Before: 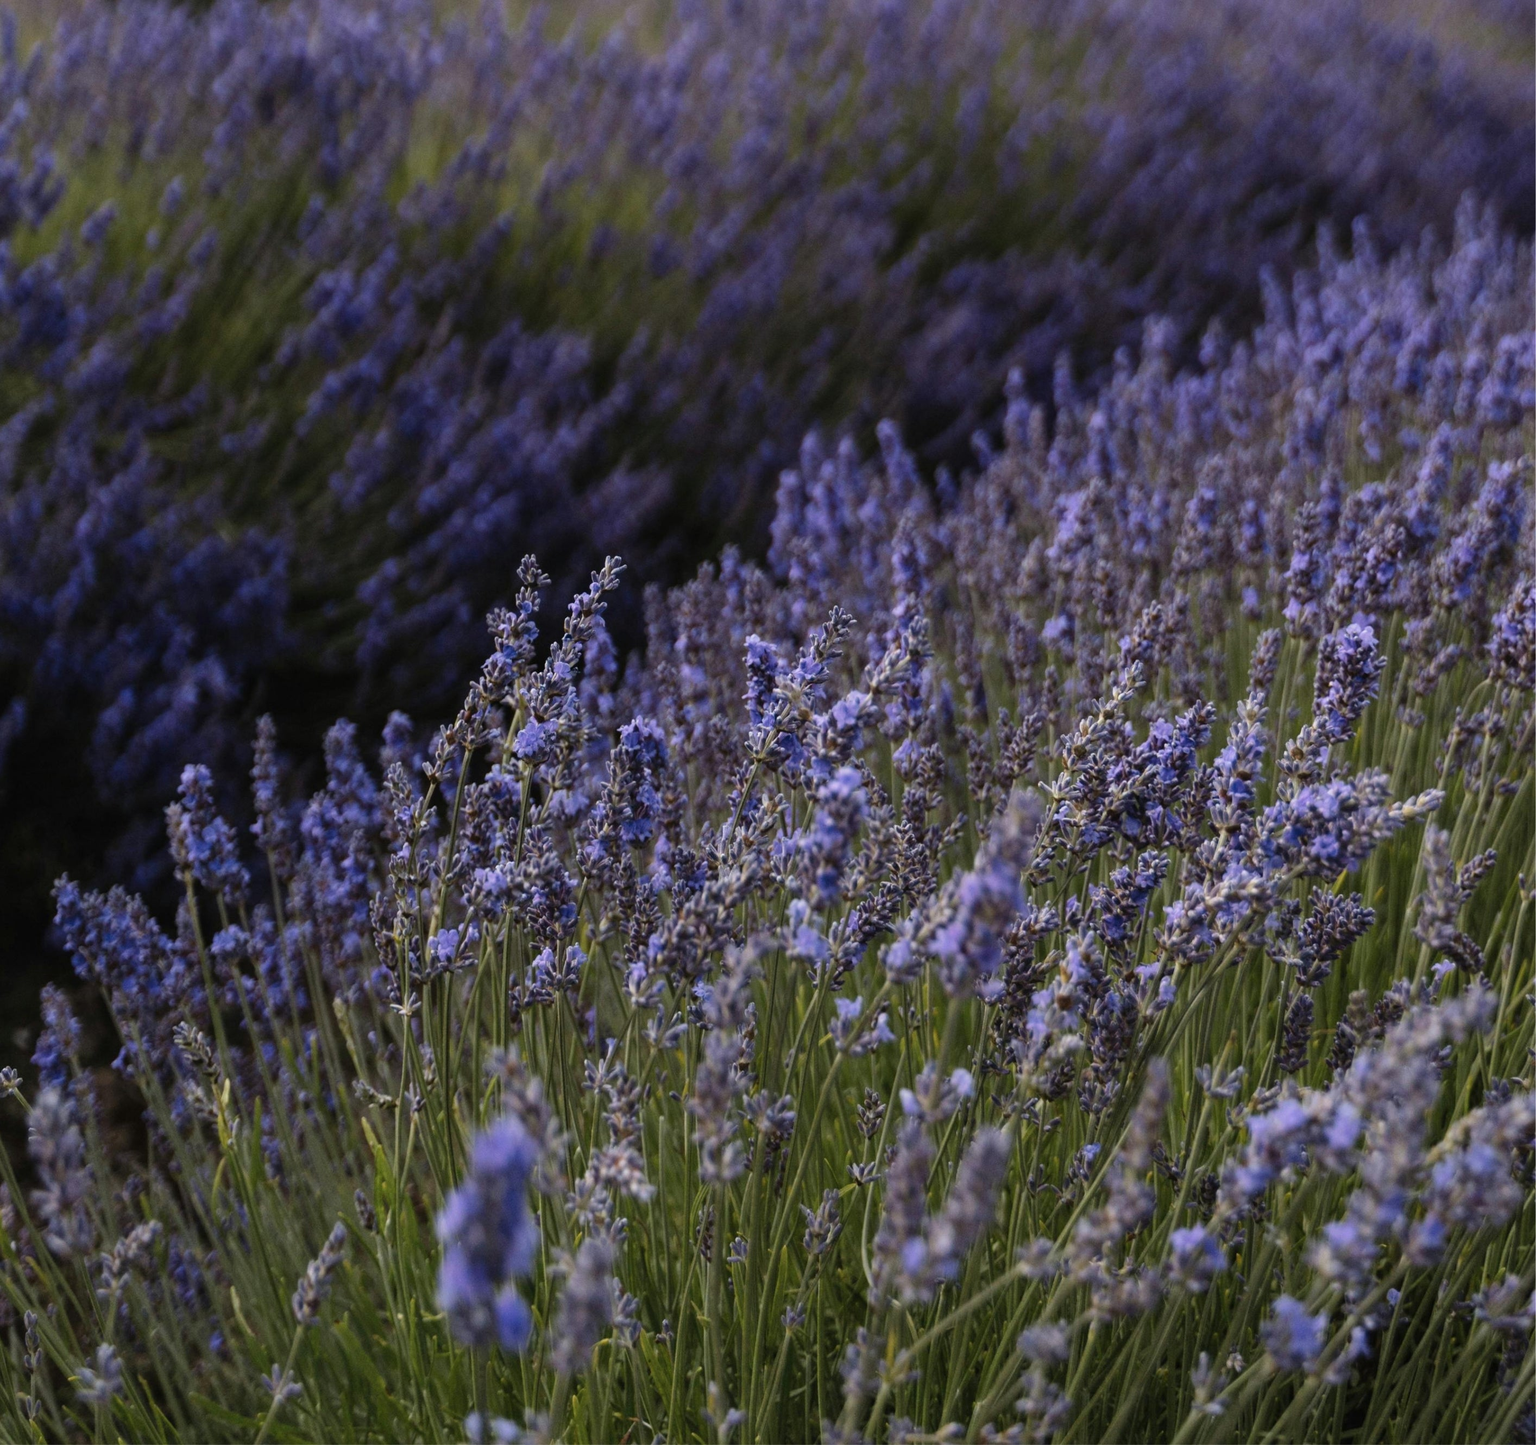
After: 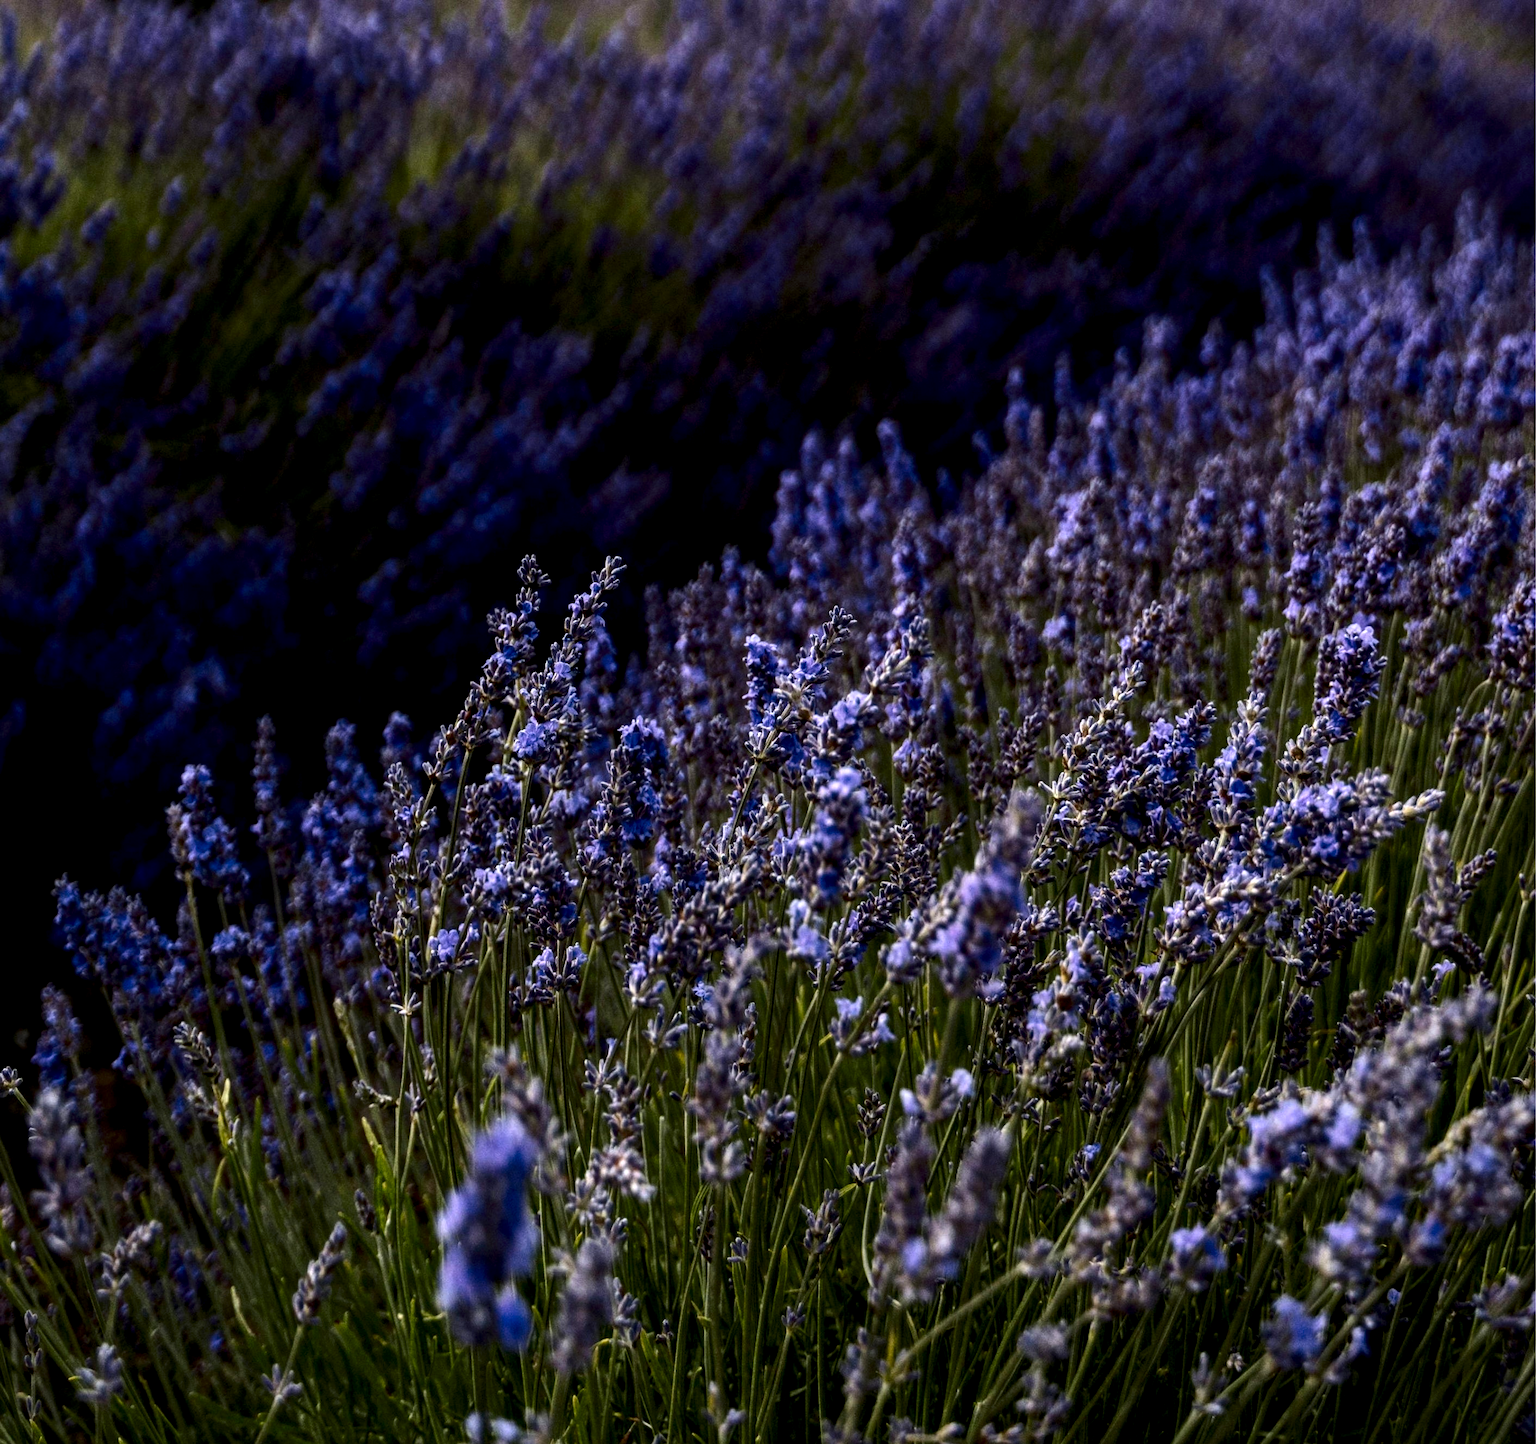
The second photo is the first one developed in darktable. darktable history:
contrast brightness saturation: contrast 0.216, brightness -0.193, saturation 0.242
local contrast: highlights 60%, shadows 62%, detail 160%
